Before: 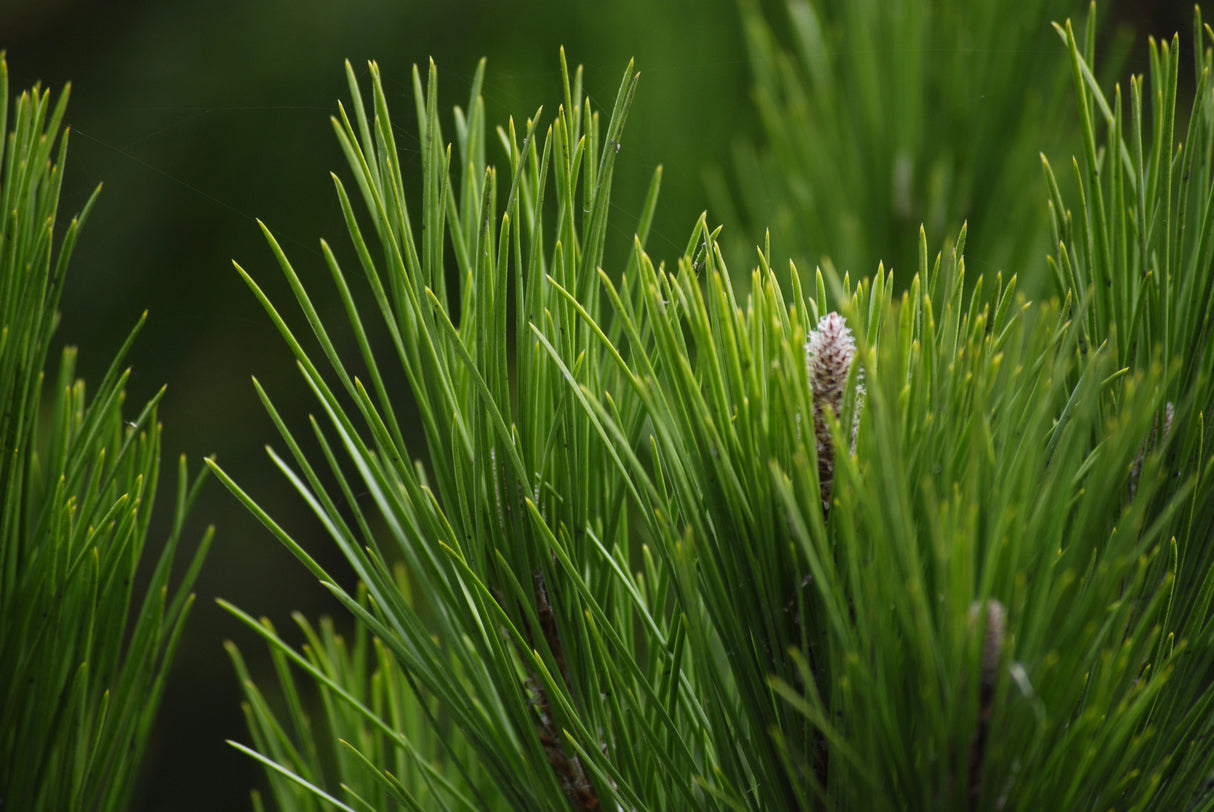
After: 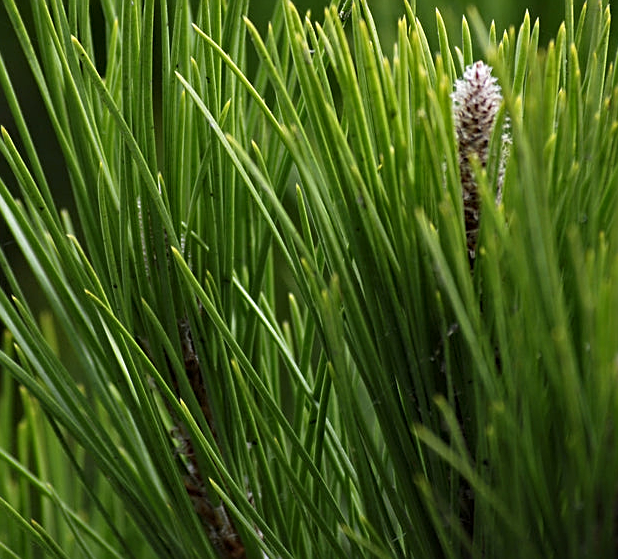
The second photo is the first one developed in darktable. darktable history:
crop and rotate: left 29.237%, top 31.152%, right 19.807%
sharpen: on, module defaults
contrast equalizer: y [[0.524, 0.538, 0.547, 0.548, 0.538, 0.524], [0.5 ×6], [0.5 ×6], [0 ×6], [0 ×6]]
